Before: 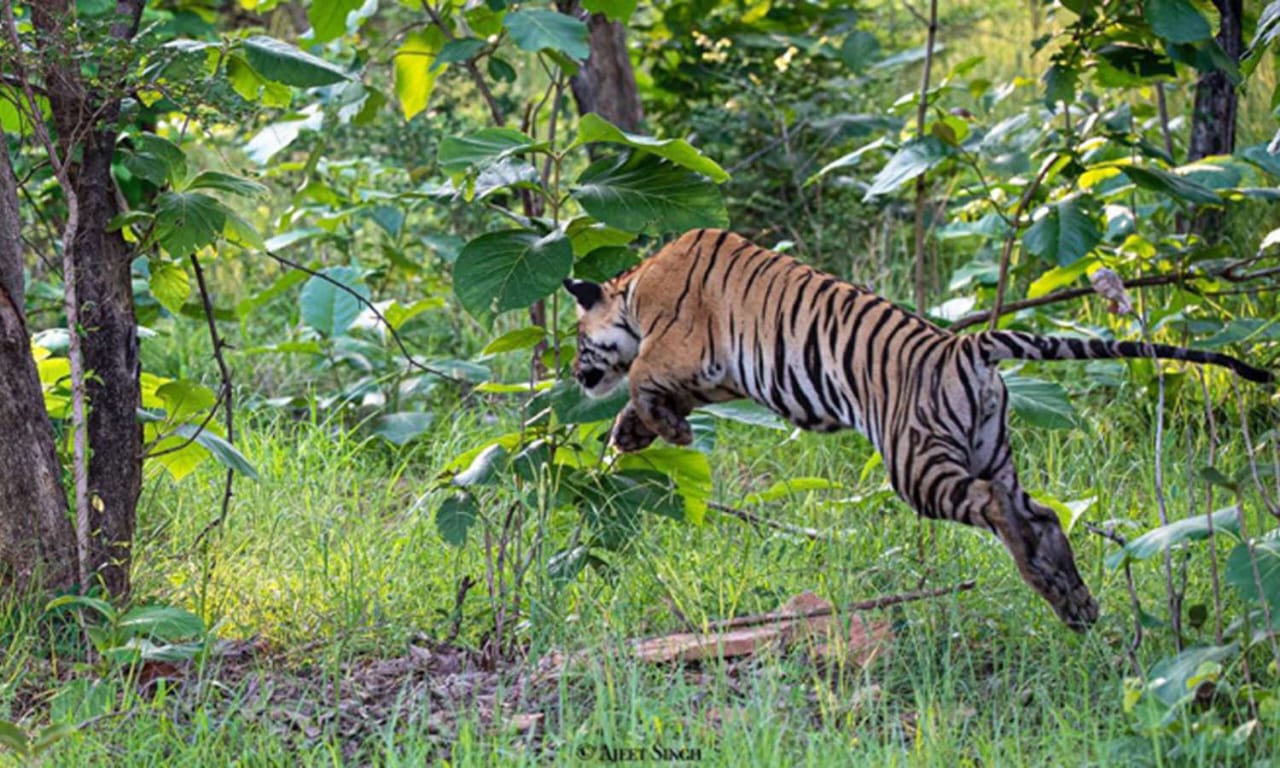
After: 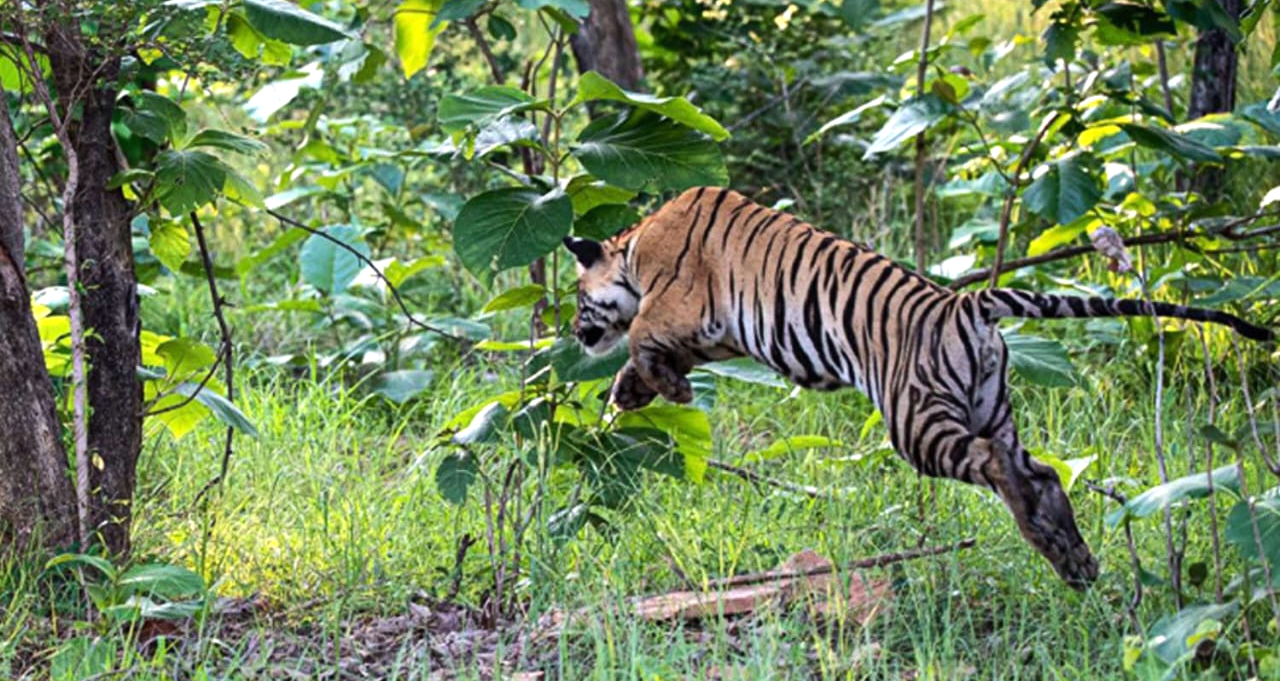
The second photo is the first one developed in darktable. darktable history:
tone equalizer: -8 EV -0.385 EV, -7 EV -0.357 EV, -6 EV -0.308 EV, -5 EV -0.249 EV, -3 EV 0.222 EV, -2 EV 0.353 EV, -1 EV 0.384 EV, +0 EV 0.446 EV, edges refinement/feathering 500, mask exposure compensation -1.57 EV, preserve details no
crop and rotate: top 5.555%, bottom 5.752%
